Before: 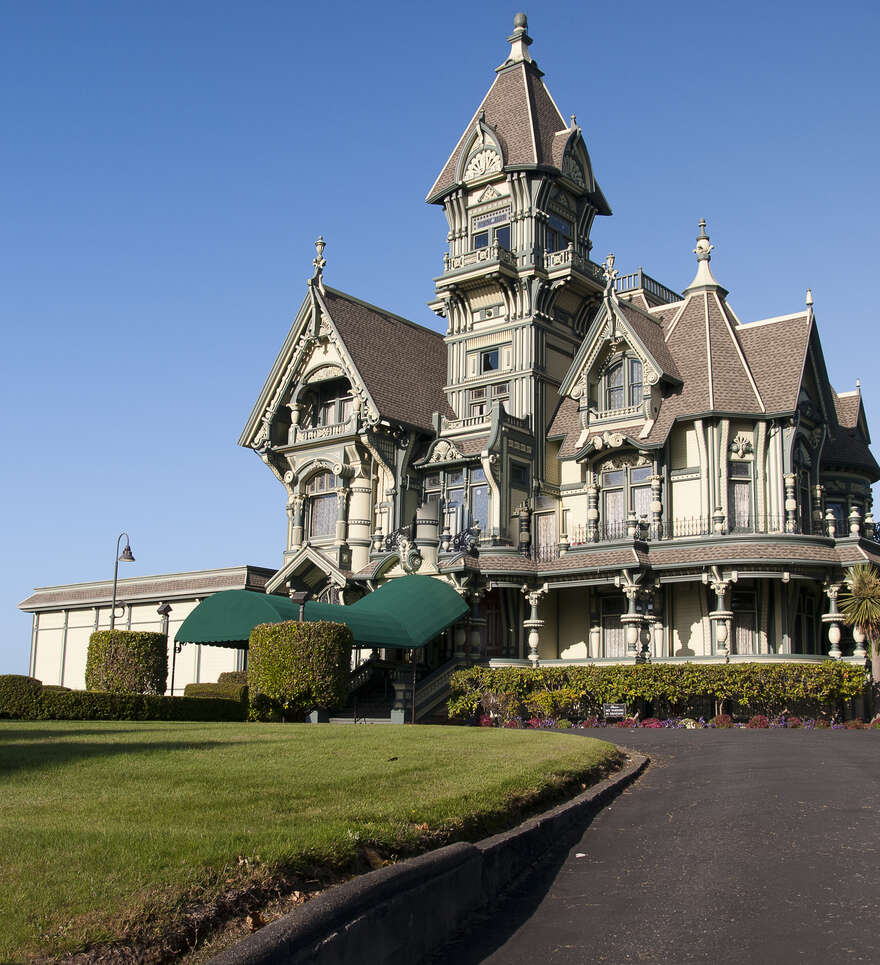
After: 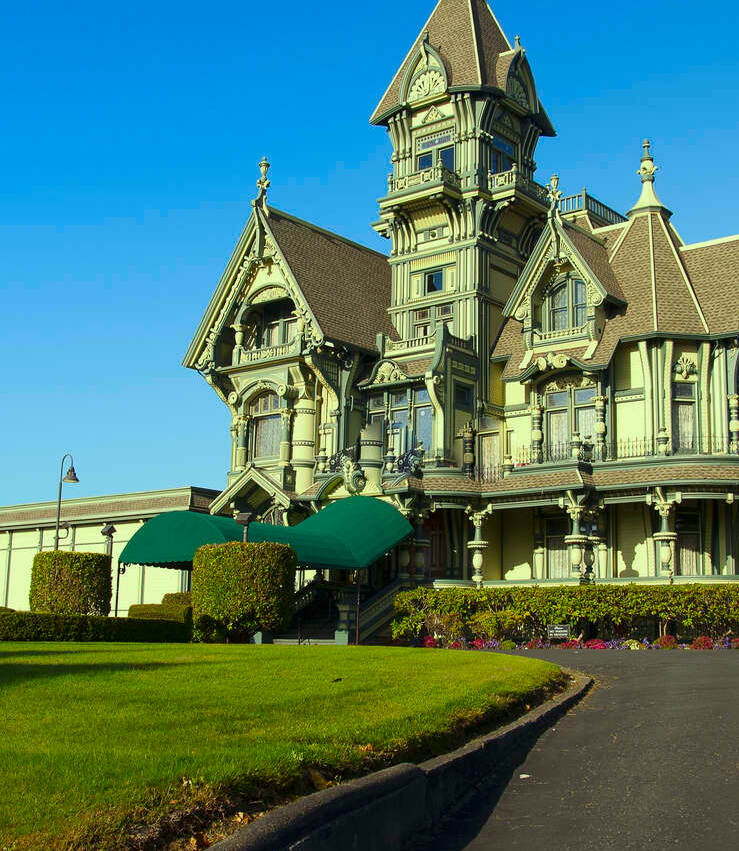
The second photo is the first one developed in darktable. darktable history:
color correction: highlights a* -10.77, highlights b* 9.8, saturation 1.72
crop: left 6.446%, top 8.188%, right 9.538%, bottom 3.548%
